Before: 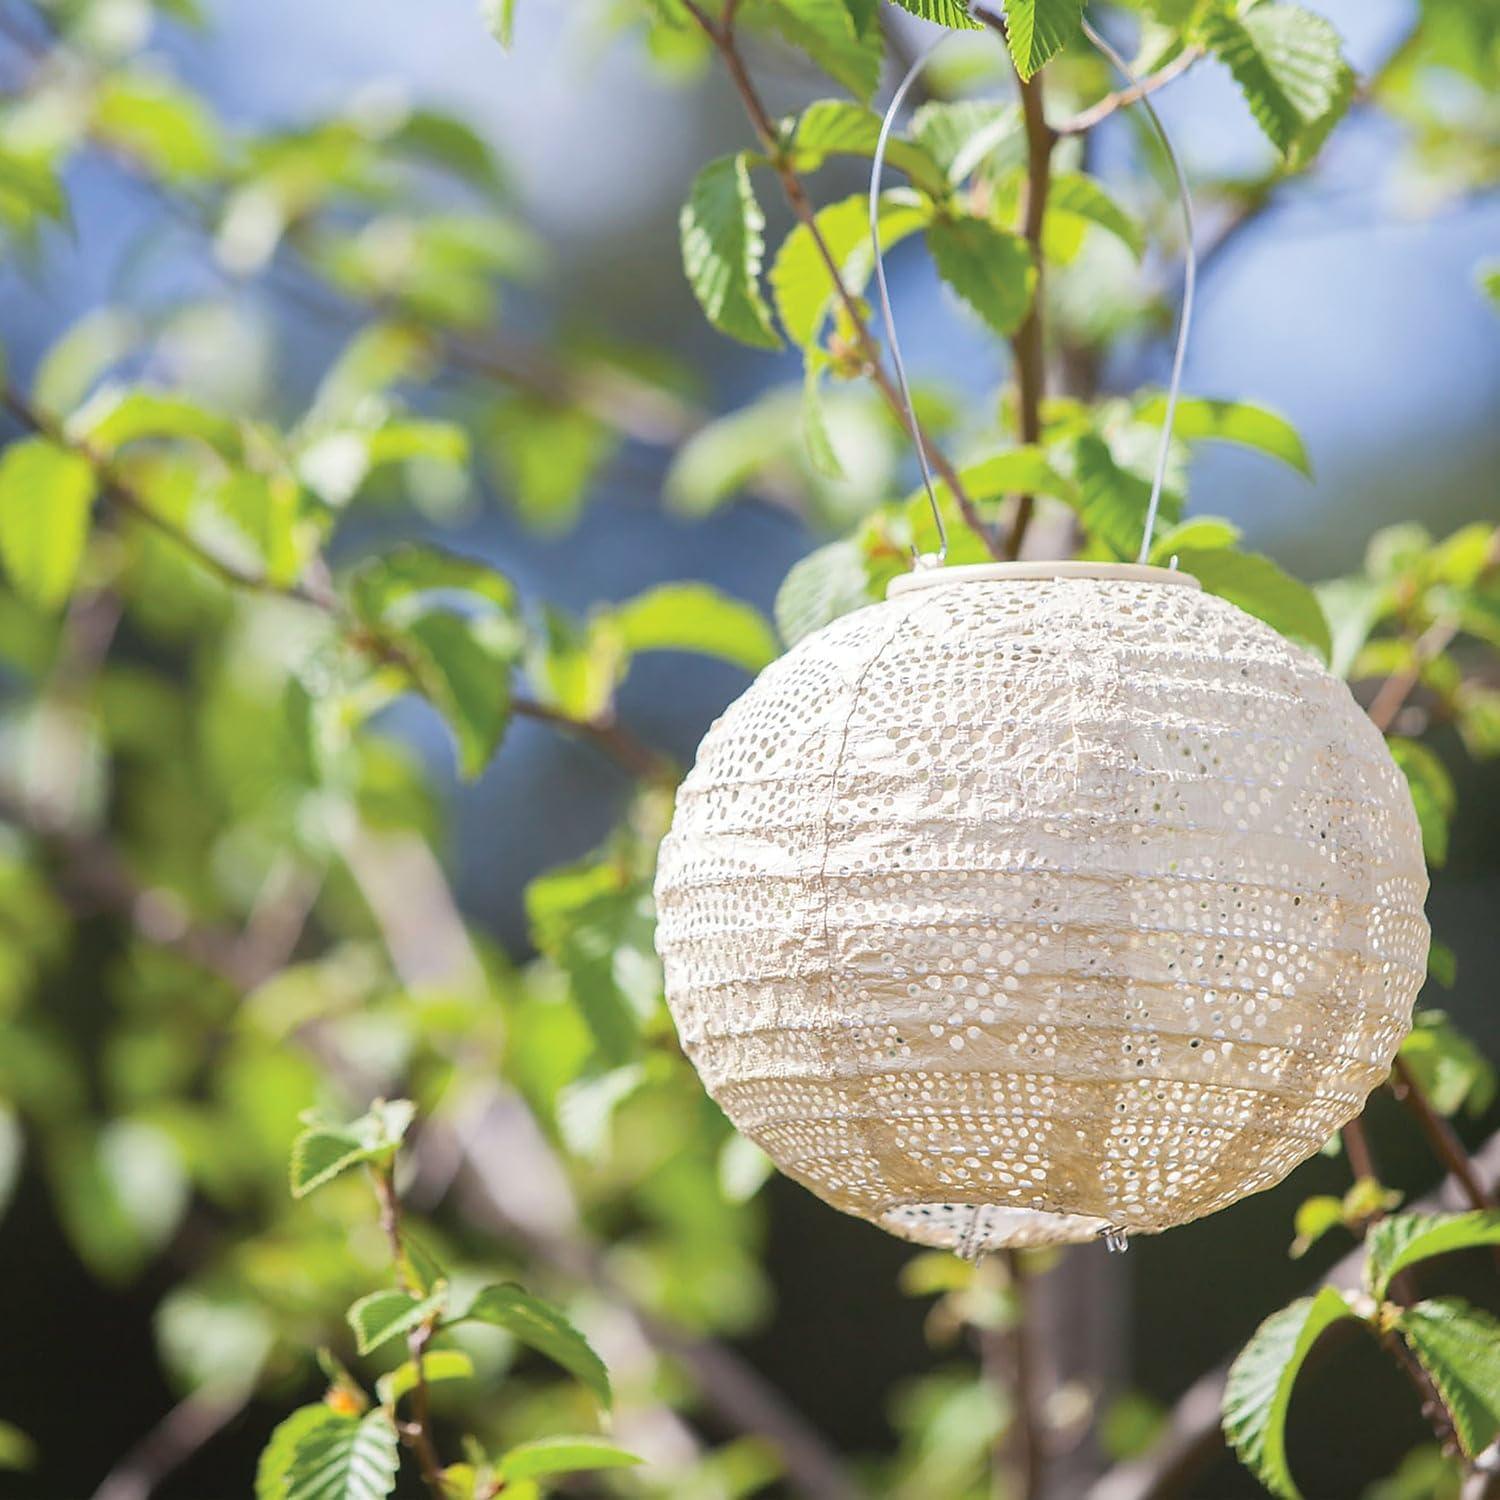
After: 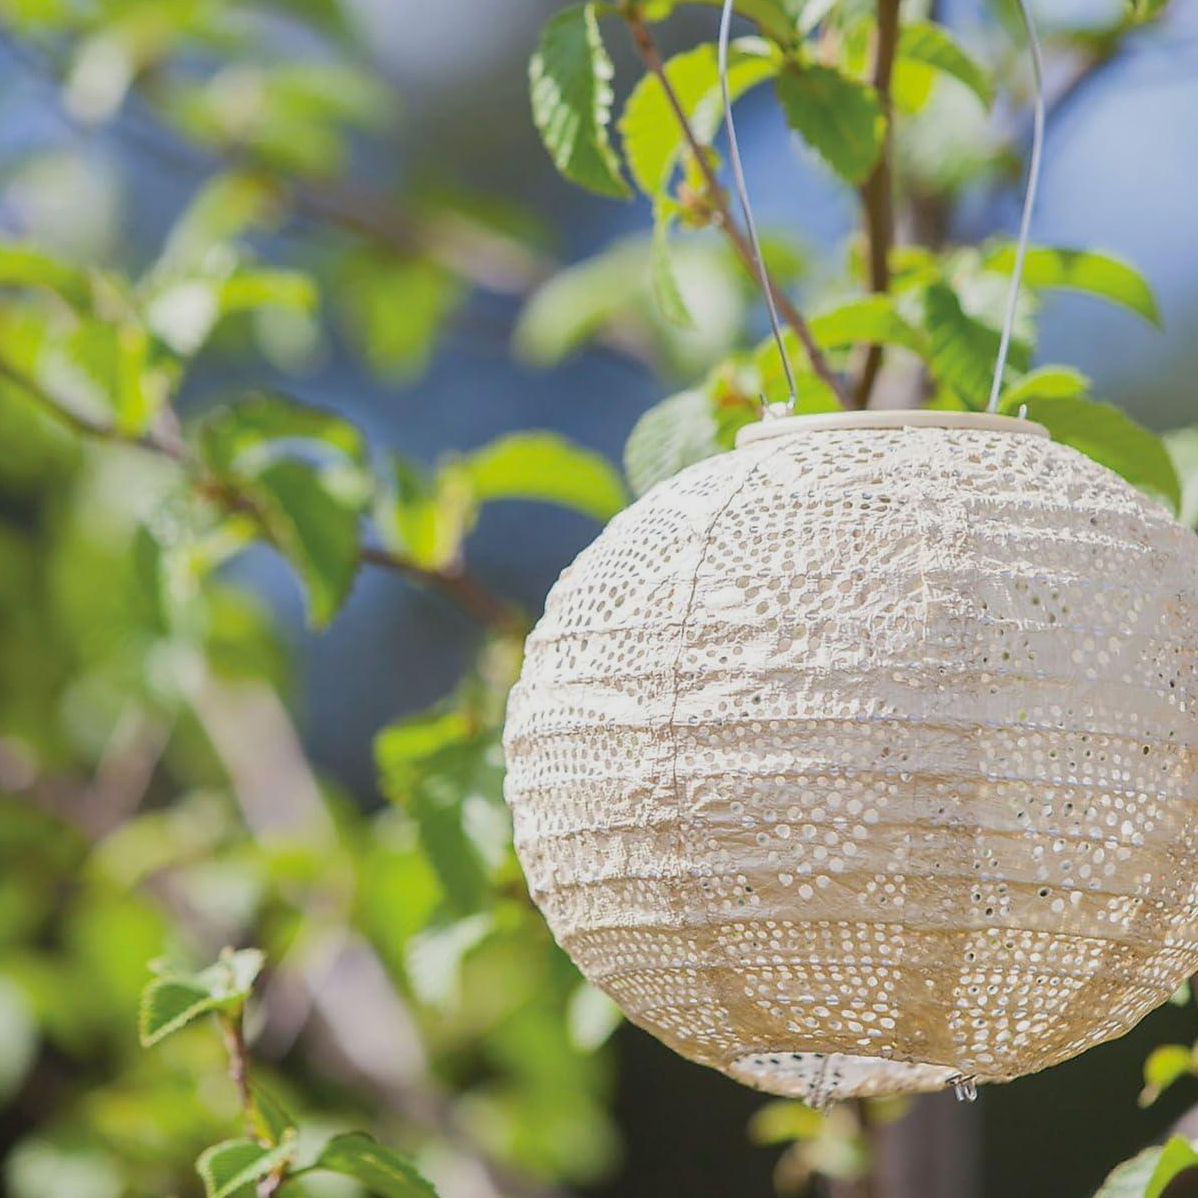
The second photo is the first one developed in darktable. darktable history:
crop and rotate: left 10.071%, top 10.071%, right 10.02%, bottom 10.02%
shadows and highlights: radius 121.13, shadows 21.4, white point adjustment -9.72, highlights -14.39, soften with gaussian
